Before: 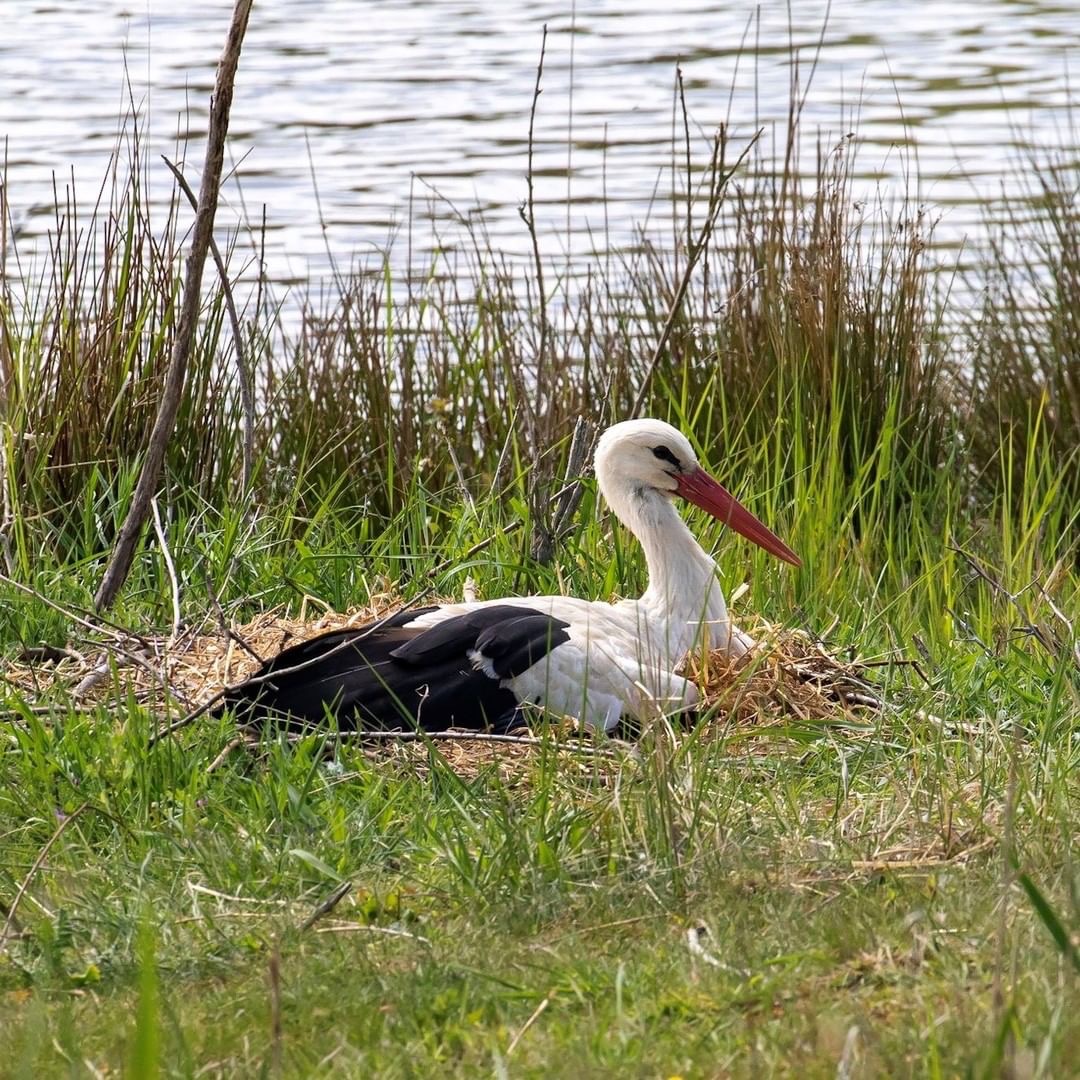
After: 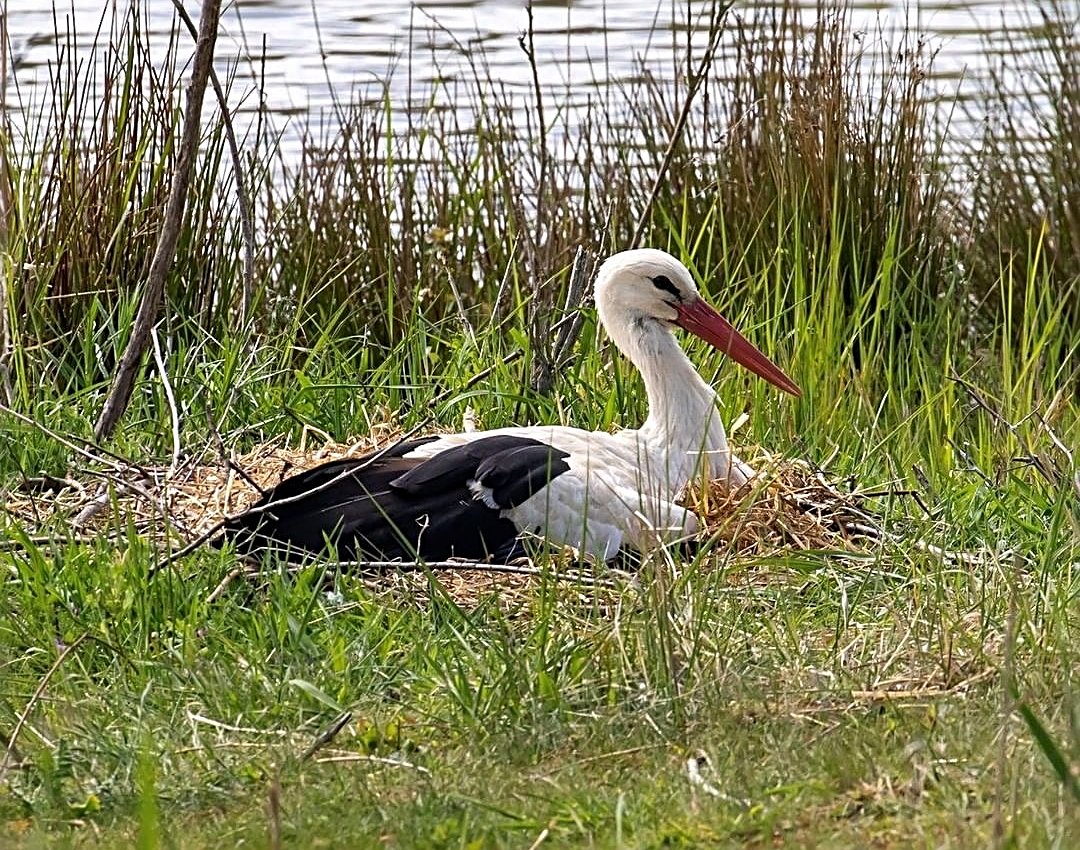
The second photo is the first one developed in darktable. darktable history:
shadows and highlights: radius 264.75, soften with gaussian
sharpen: radius 2.676, amount 0.669
crop and rotate: top 15.774%, bottom 5.506%
